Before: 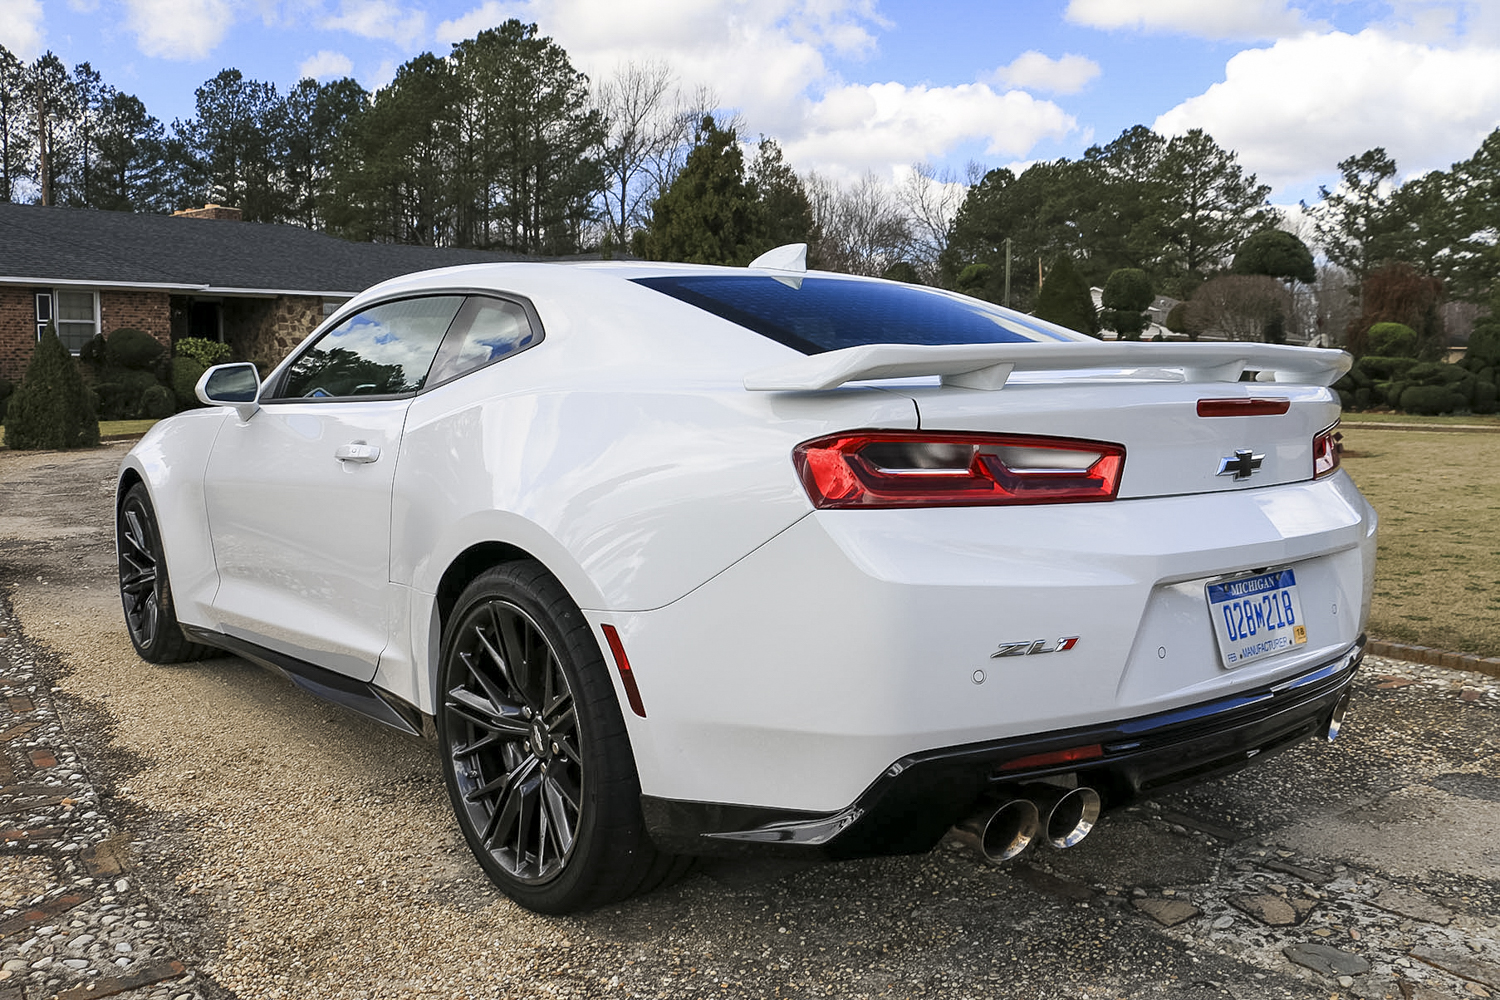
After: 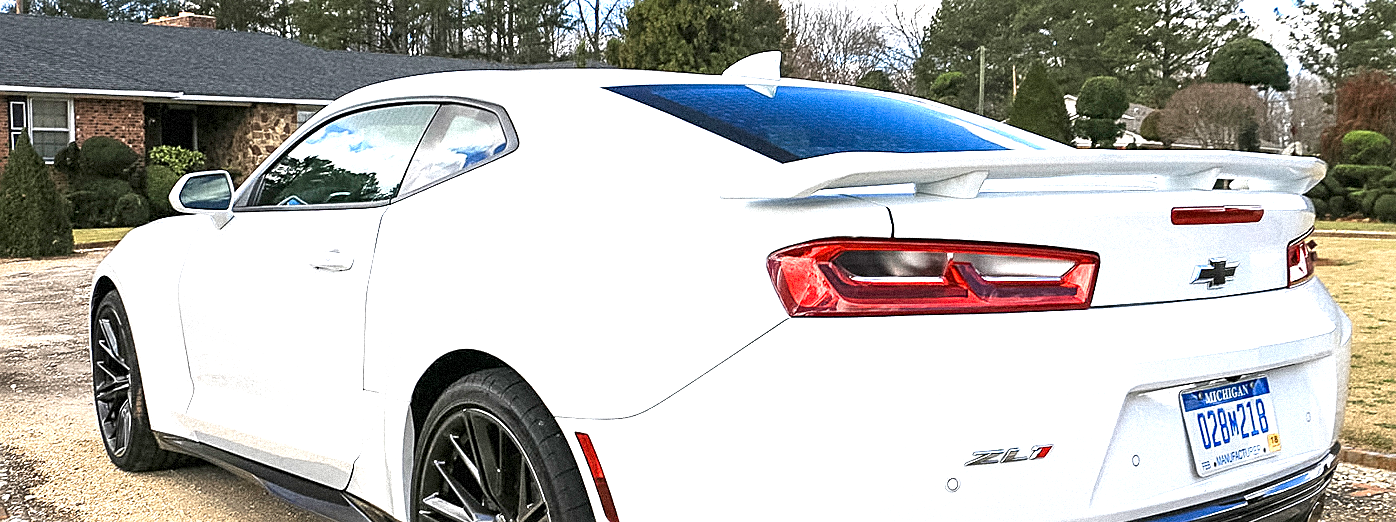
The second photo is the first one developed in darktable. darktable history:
sharpen: on, module defaults
exposure: black level correction 0, exposure 1.379 EV, compensate exposure bias true, compensate highlight preservation false
grain: coarseness 9.38 ISO, strength 34.99%, mid-tones bias 0%
crop: left 1.744%, top 19.225%, right 5.069%, bottom 28.357%
